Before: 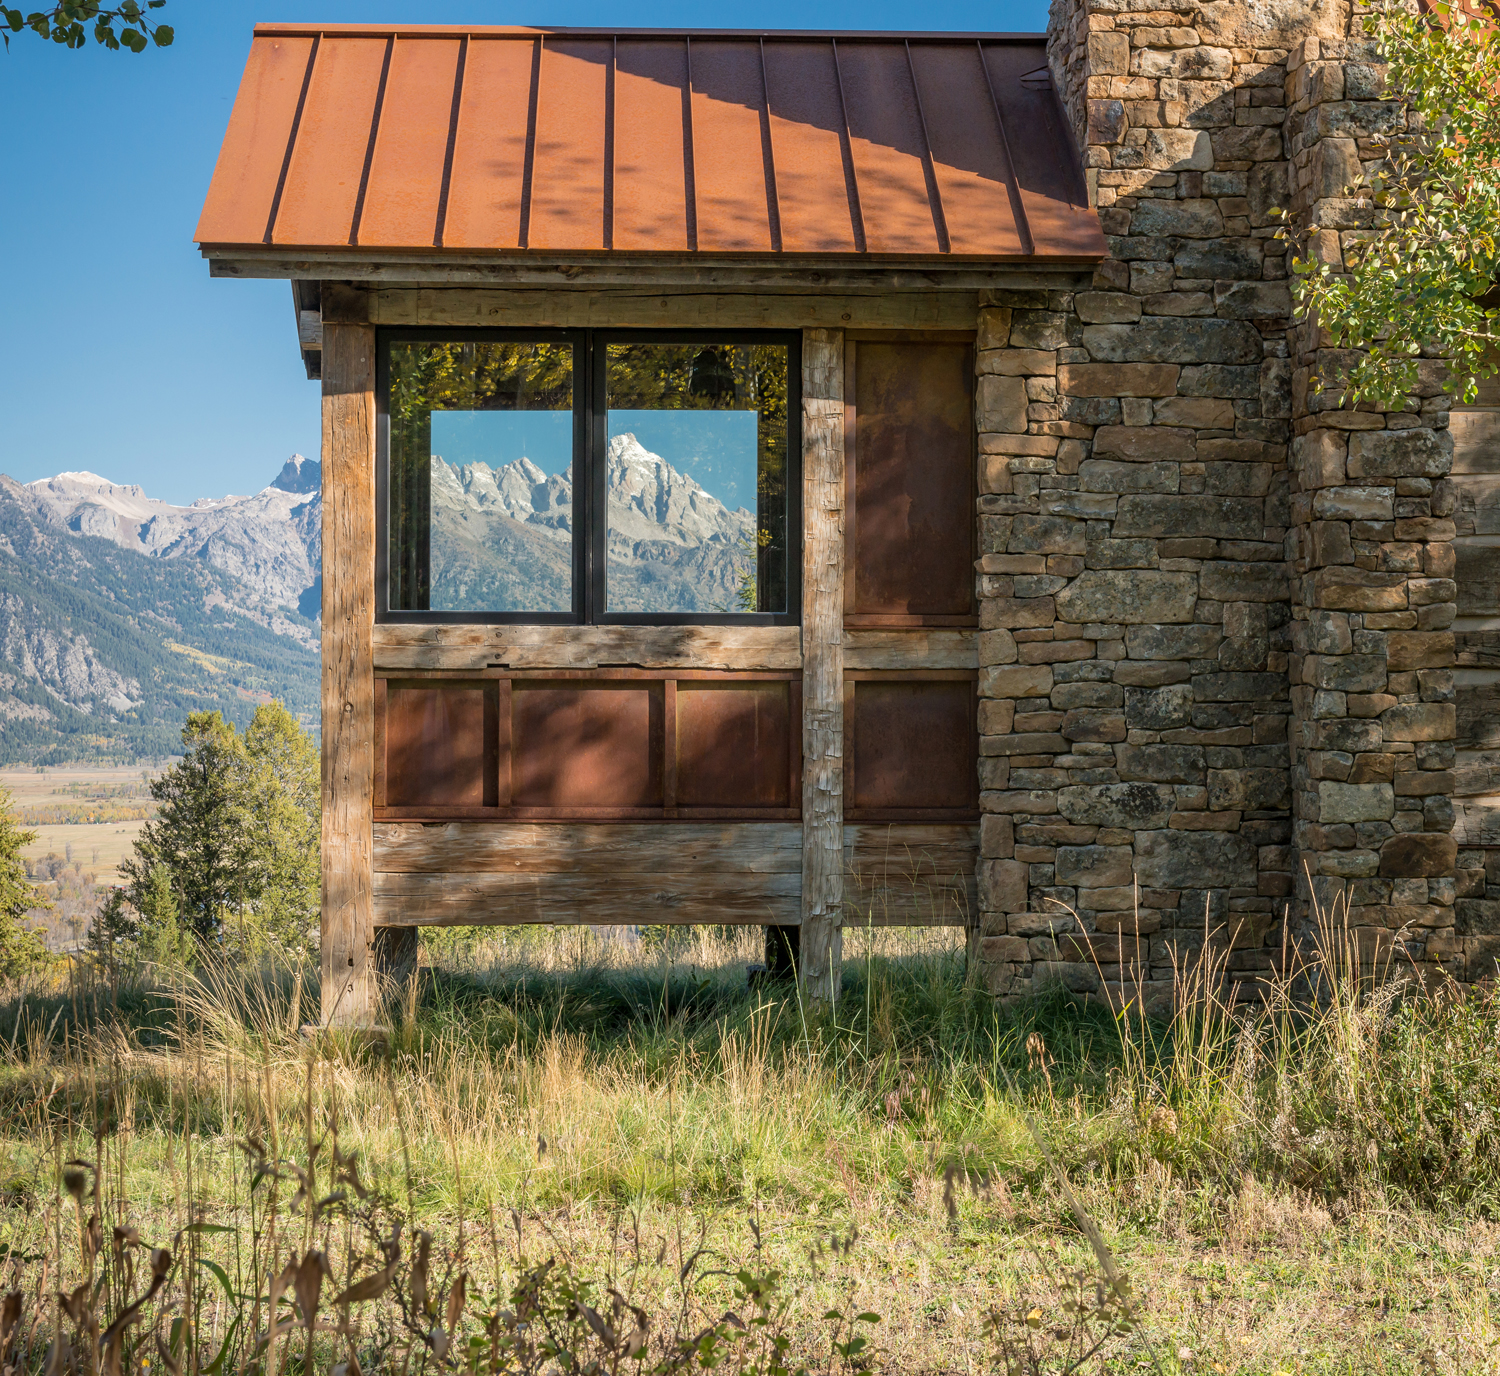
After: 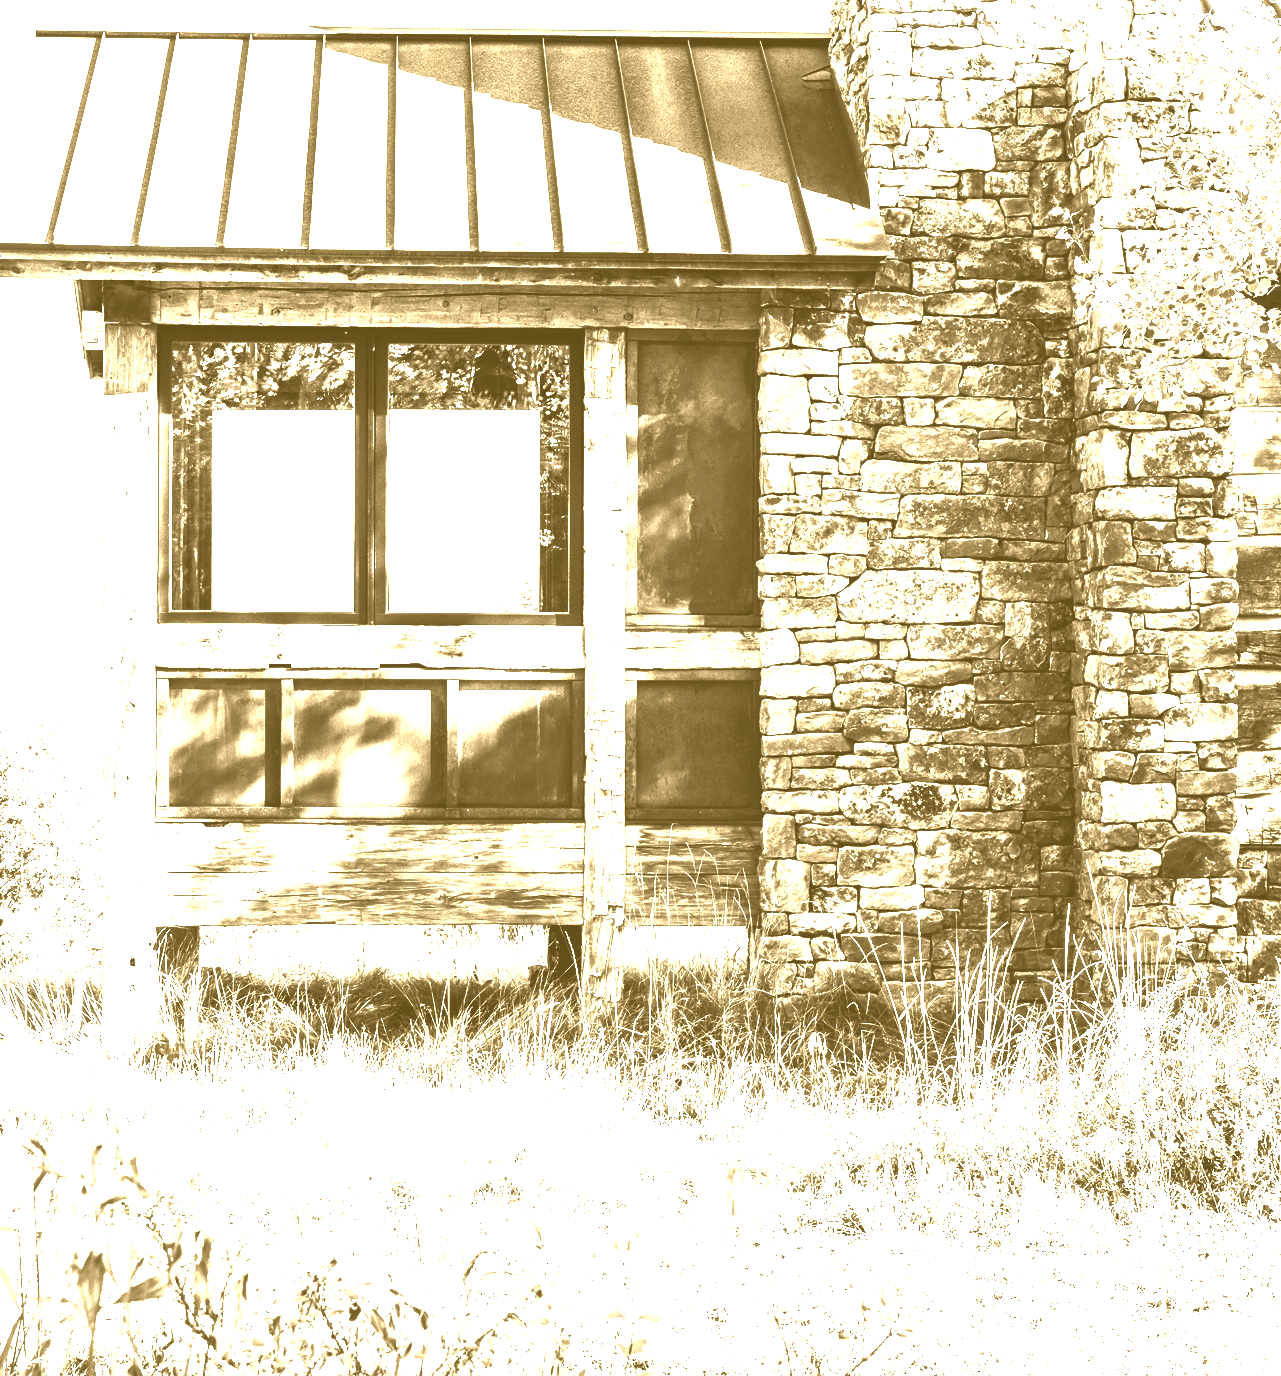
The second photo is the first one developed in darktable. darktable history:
rotate and perspective: crop left 0, crop top 0
colorize: hue 36°, source mix 100%
contrast brightness saturation: contrast 0.83, brightness 0.59, saturation 0.59
crop and rotate: left 14.584%
white balance: red 1.05, blue 1.072
base curve: curves: ch0 [(0, 0.003) (0.001, 0.002) (0.006, 0.004) (0.02, 0.022) (0.048, 0.086) (0.094, 0.234) (0.162, 0.431) (0.258, 0.629) (0.385, 0.8) (0.548, 0.918) (0.751, 0.988) (1, 1)], preserve colors none
